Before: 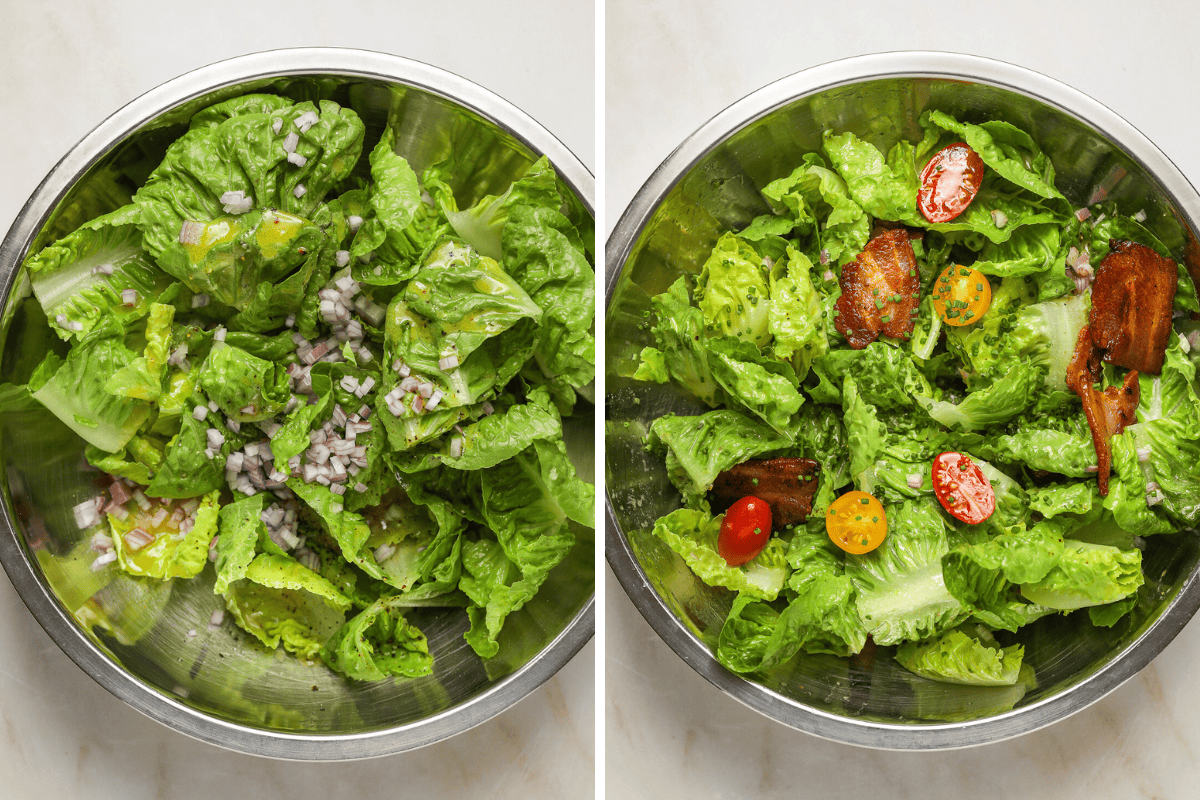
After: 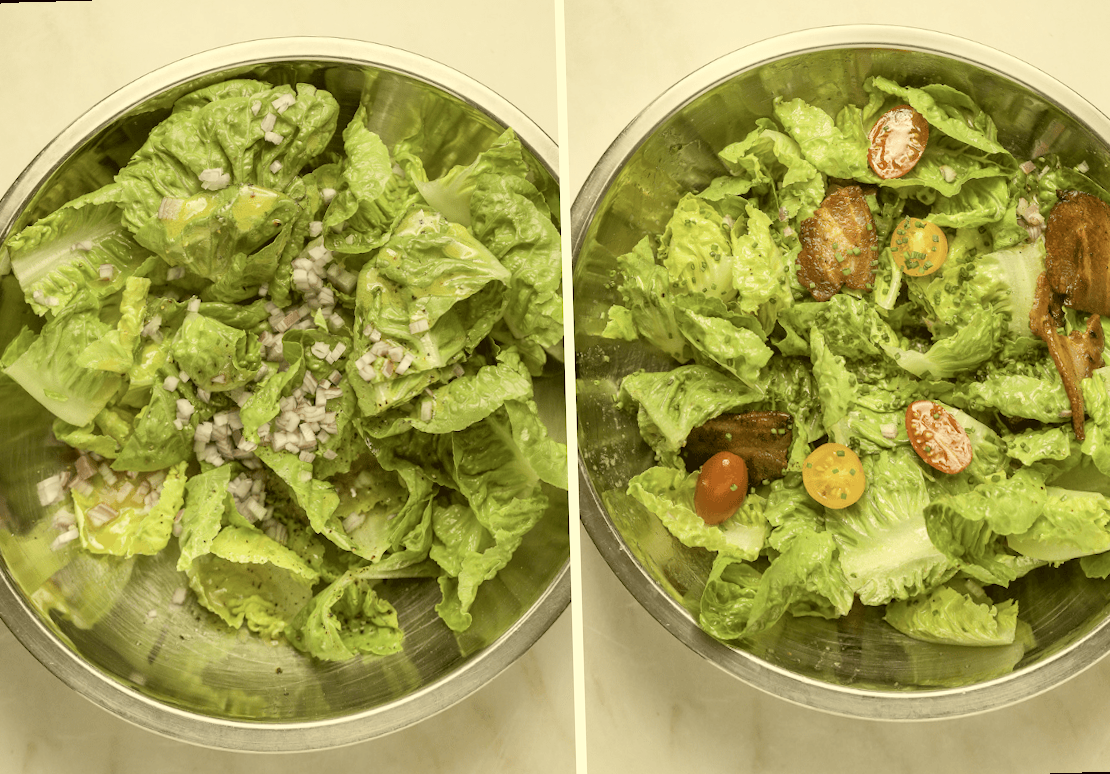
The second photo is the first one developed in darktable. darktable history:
contrast brightness saturation: brightness 0.18, saturation -0.5
white balance: red 0.924, blue 1.095
color correction: highlights a* 0.162, highlights b* 29.53, shadows a* -0.162, shadows b* 21.09
rotate and perspective: rotation -1.68°, lens shift (vertical) -0.146, crop left 0.049, crop right 0.912, crop top 0.032, crop bottom 0.96
